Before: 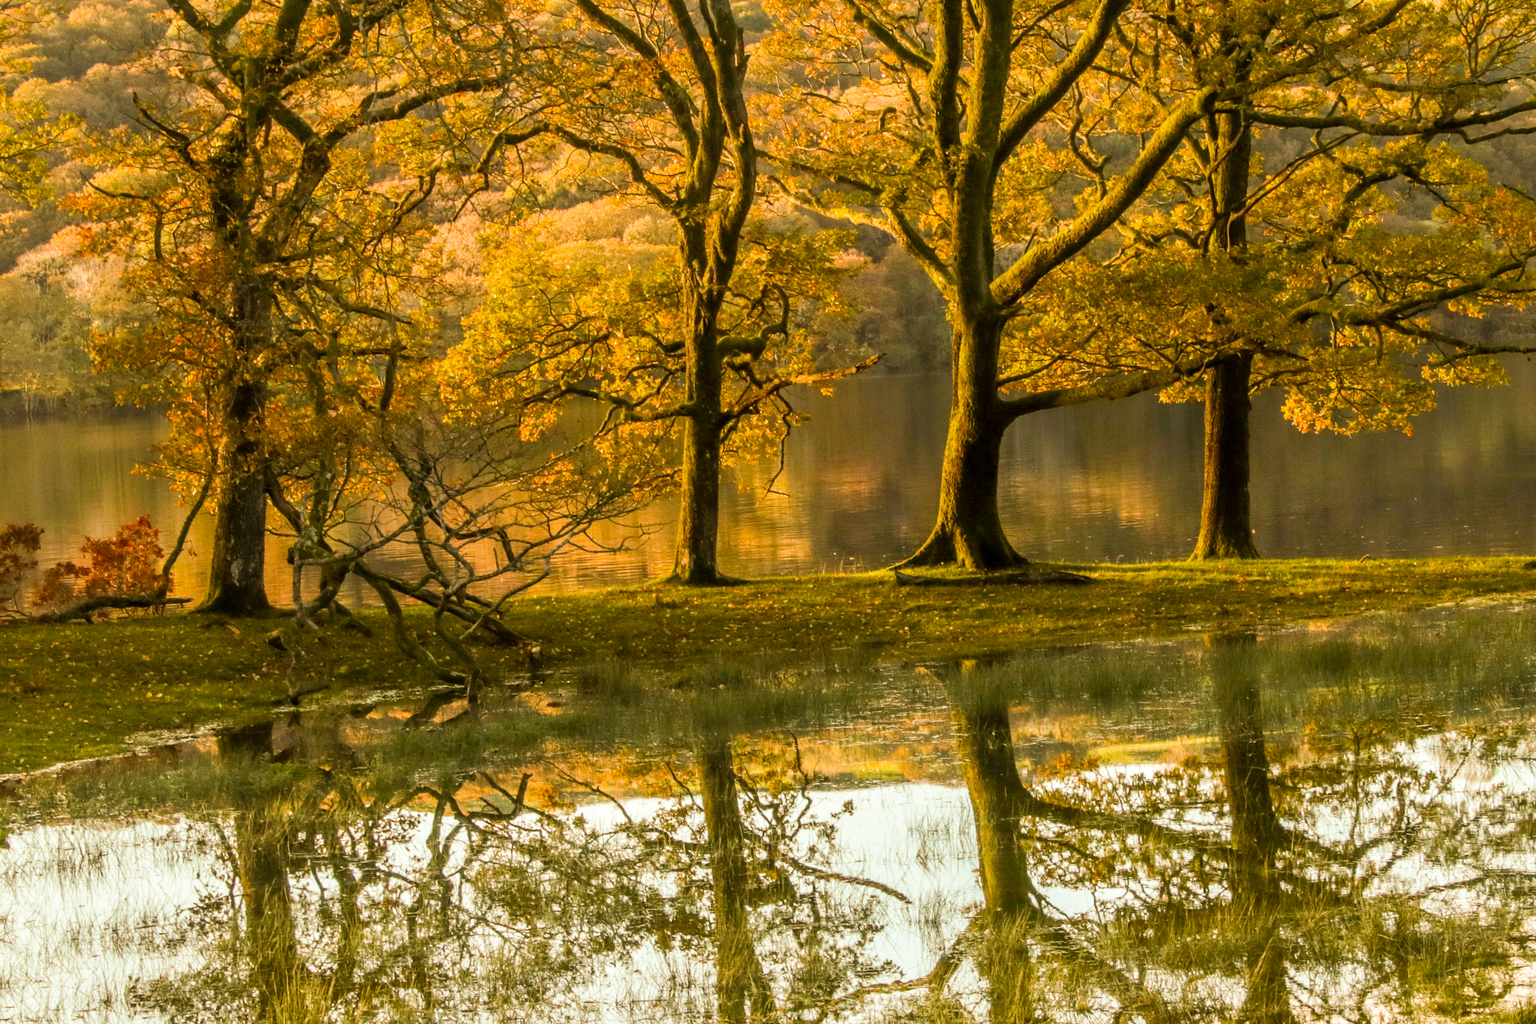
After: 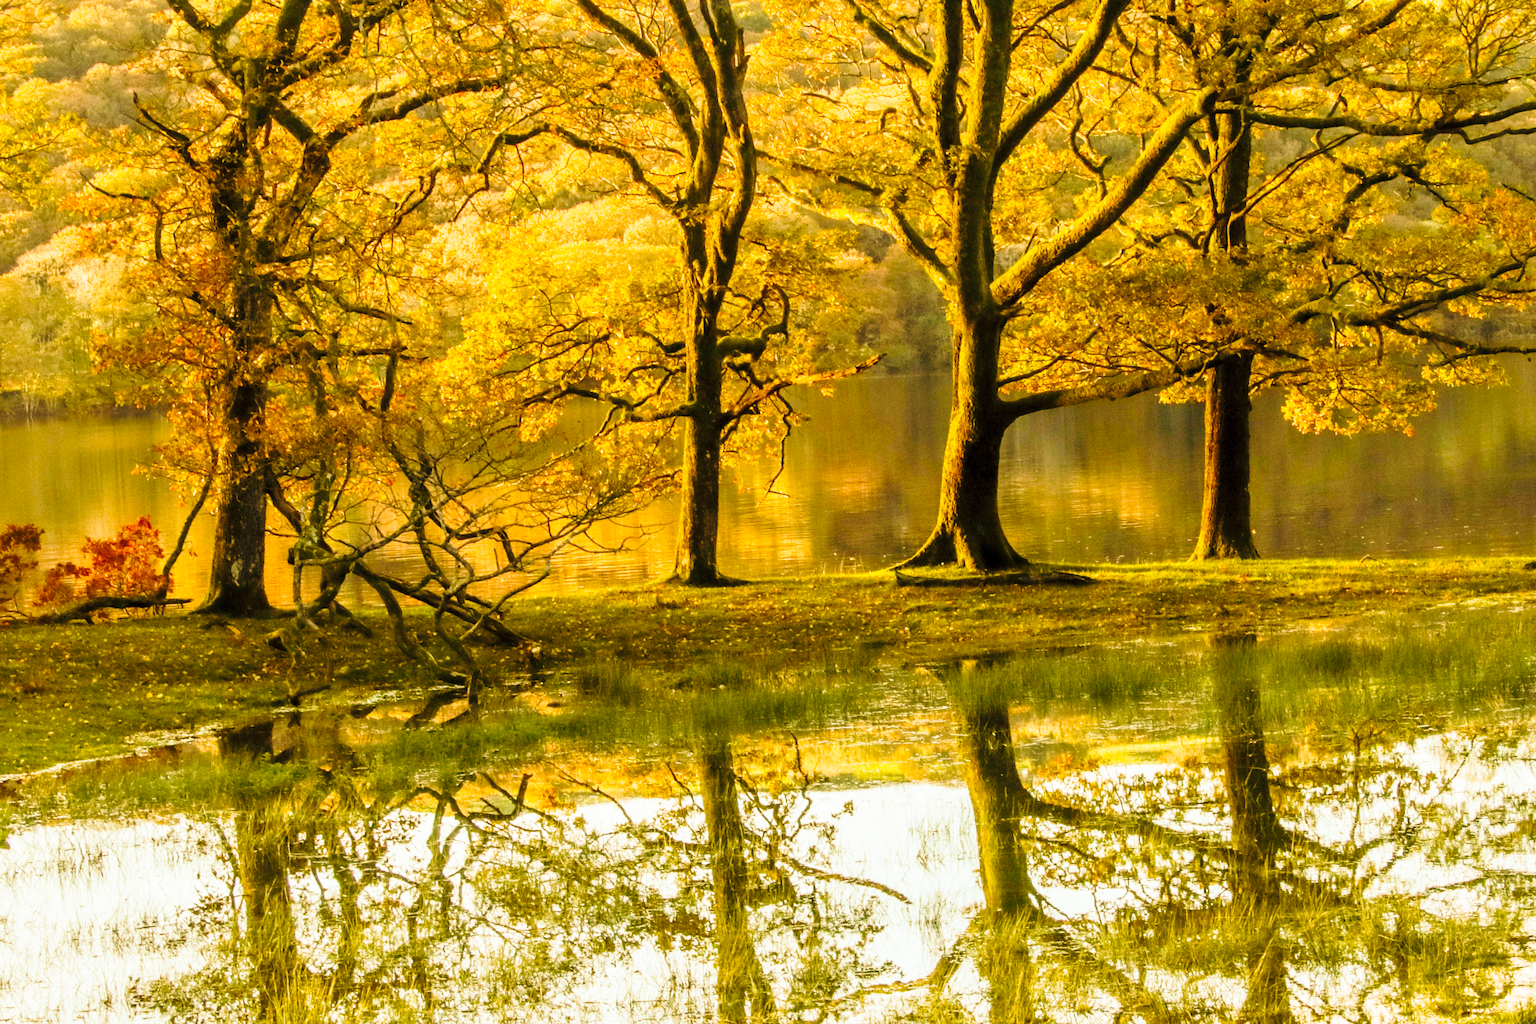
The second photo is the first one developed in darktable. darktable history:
contrast brightness saturation: contrast 0.027, brightness 0.068, saturation 0.121
exposure: black level correction 0.001, exposure -0.124 EV, compensate highlight preservation false
base curve: curves: ch0 [(0, 0) (0.028, 0.03) (0.121, 0.232) (0.46, 0.748) (0.859, 0.968) (1, 1)], preserve colors none
